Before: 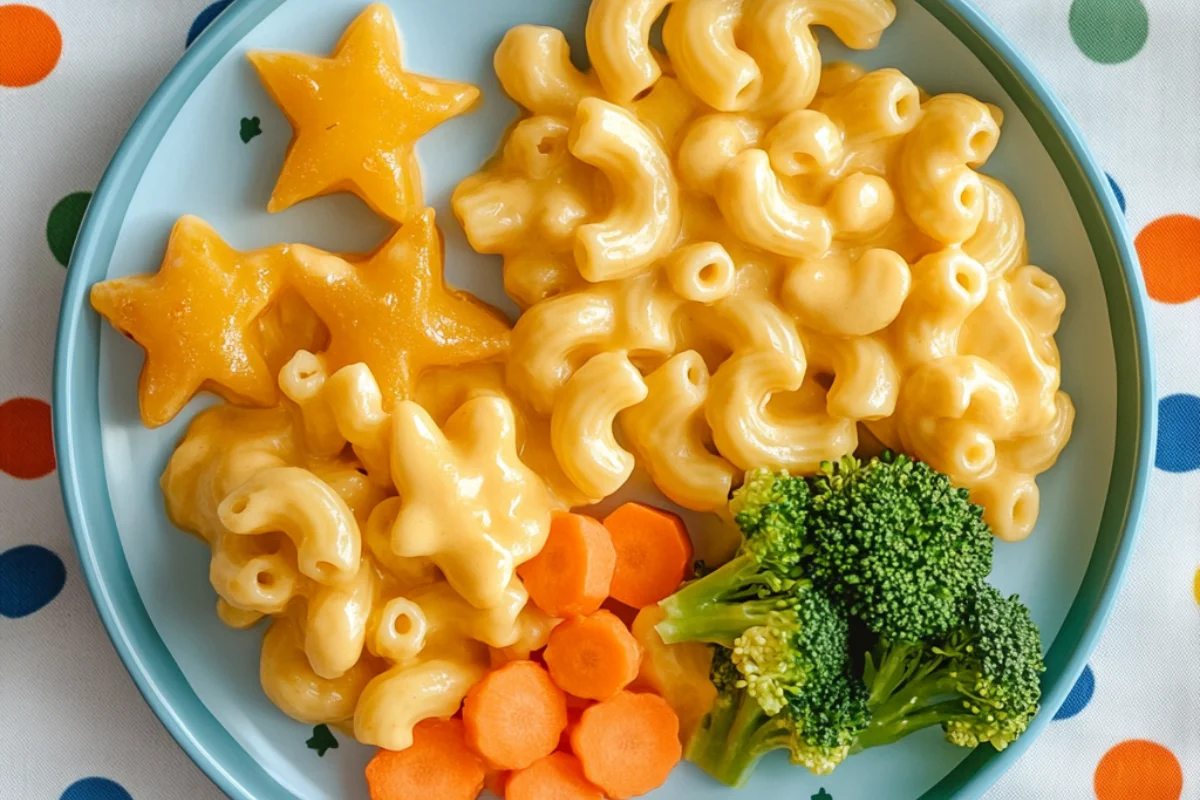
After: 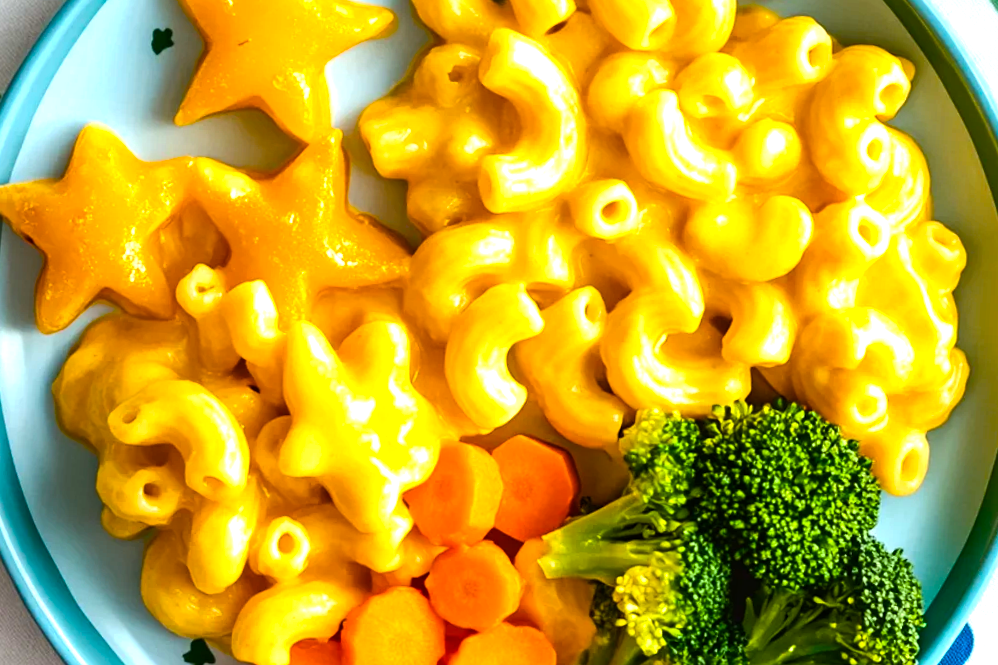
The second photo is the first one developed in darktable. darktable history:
crop and rotate: angle -3.27°, left 5.211%, top 5.211%, right 4.607%, bottom 4.607%
tone equalizer: -8 EV -0.417 EV, -7 EV -0.389 EV, -6 EV -0.333 EV, -5 EV -0.222 EV, -3 EV 0.222 EV, -2 EV 0.333 EV, -1 EV 0.389 EV, +0 EV 0.417 EV, edges refinement/feathering 500, mask exposure compensation -1.57 EV, preserve details no
color balance rgb: linear chroma grading › global chroma 9%, perceptual saturation grading › global saturation 36%, perceptual saturation grading › shadows 35%, perceptual brilliance grading › global brilliance 15%, perceptual brilliance grading › shadows -35%, global vibrance 15%
